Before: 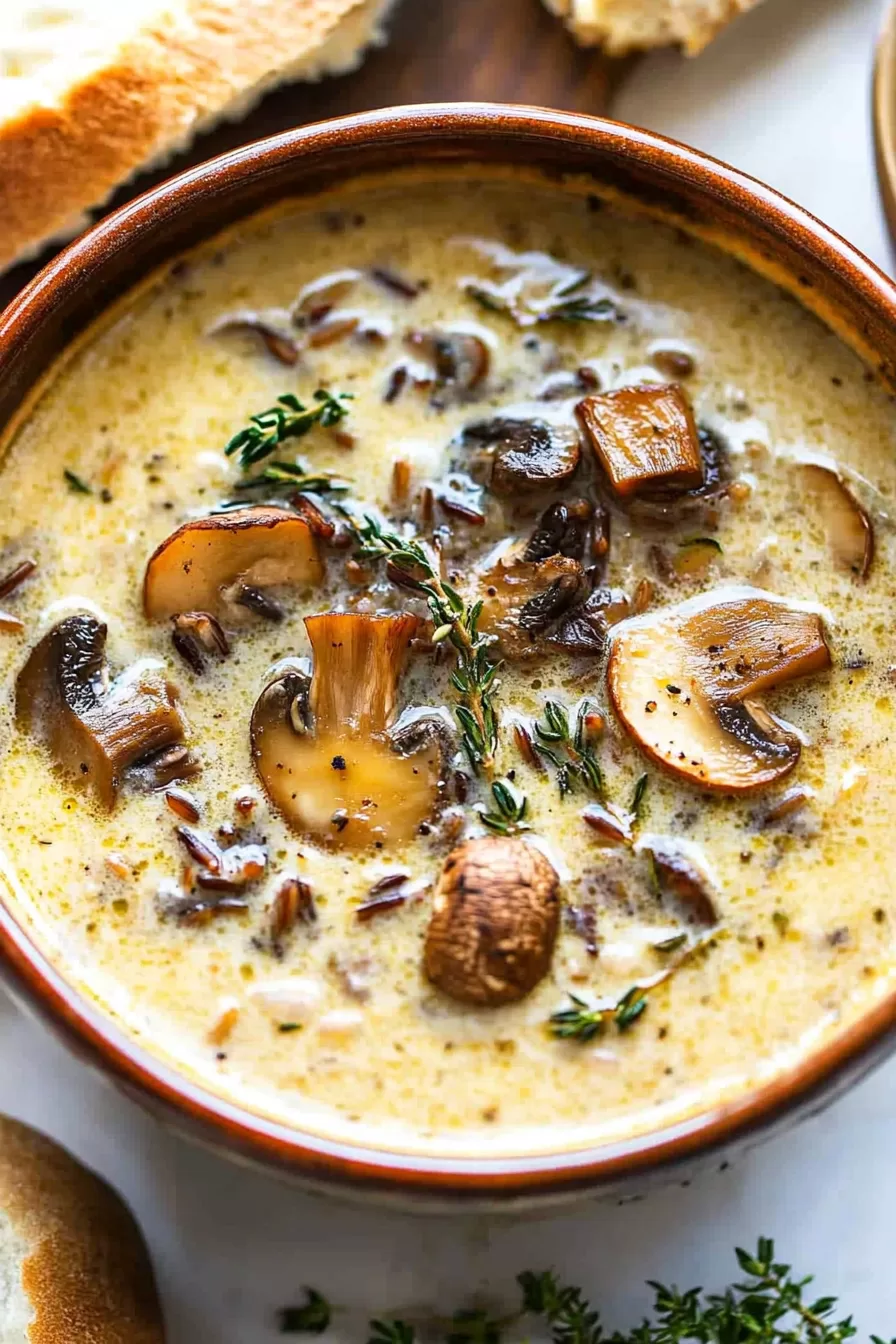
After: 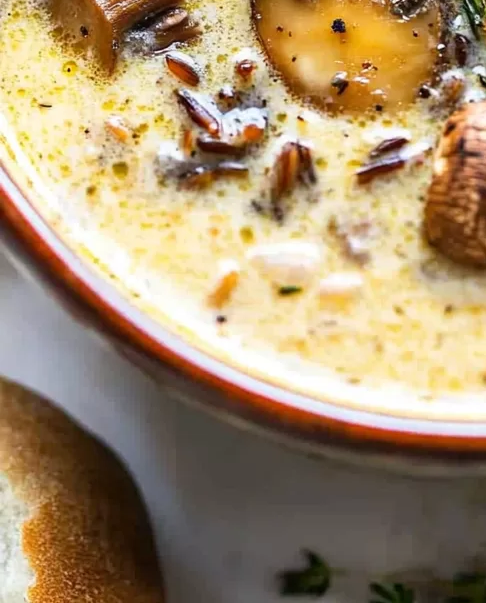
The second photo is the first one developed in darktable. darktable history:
crop and rotate: top 54.861%, right 45.673%, bottom 0.203%
